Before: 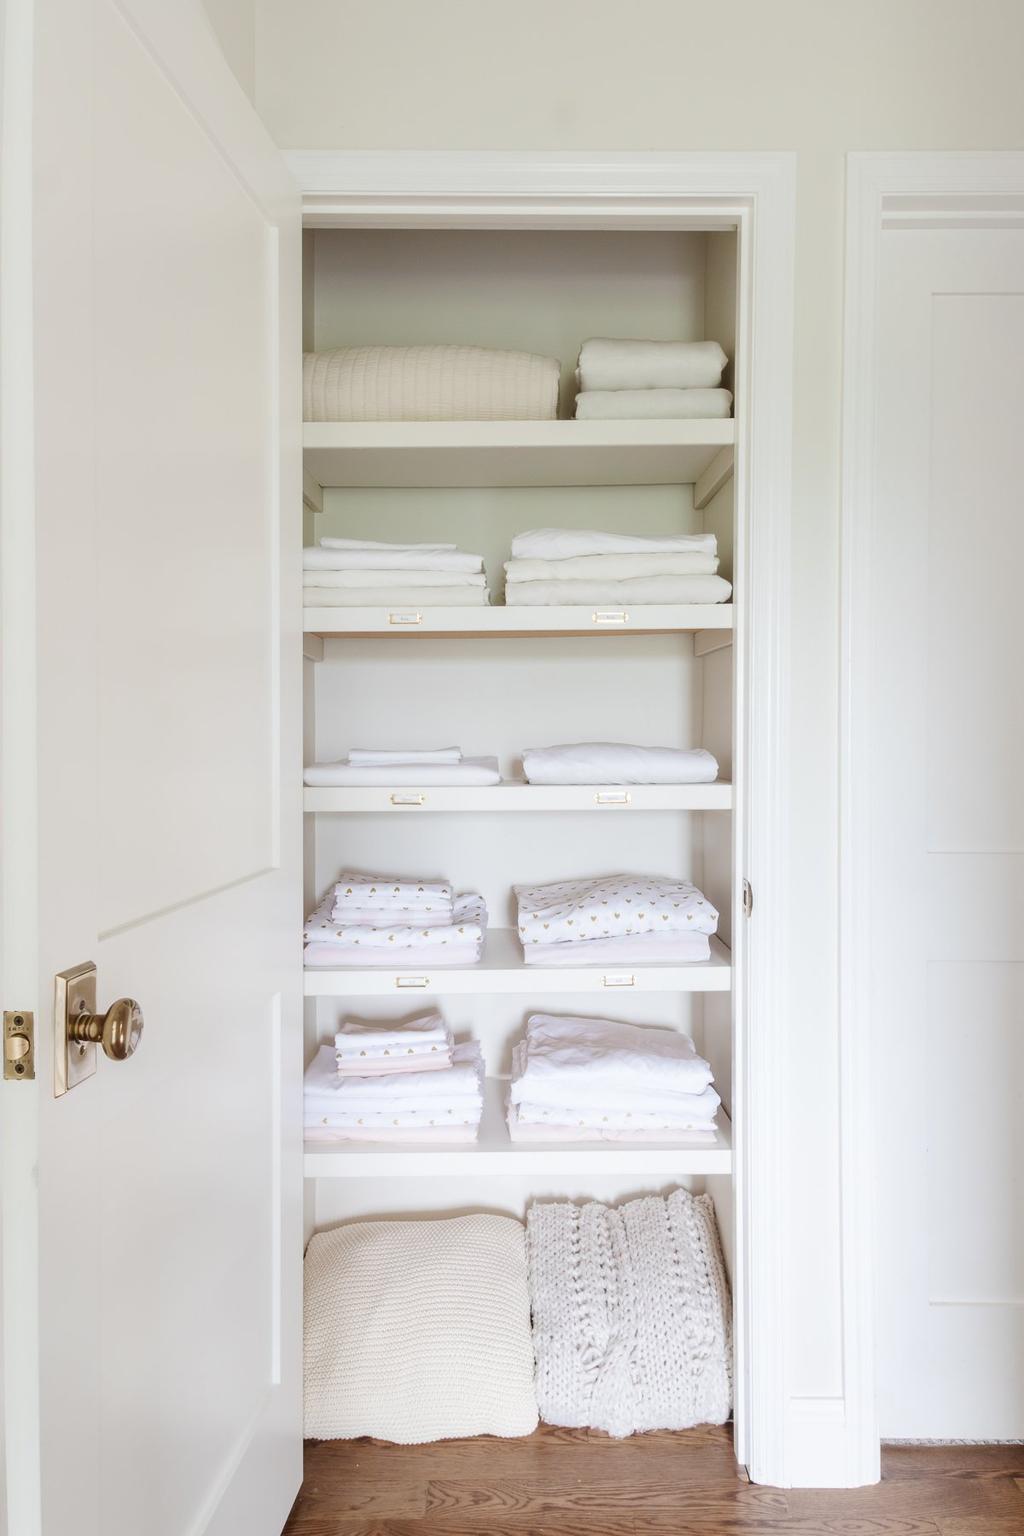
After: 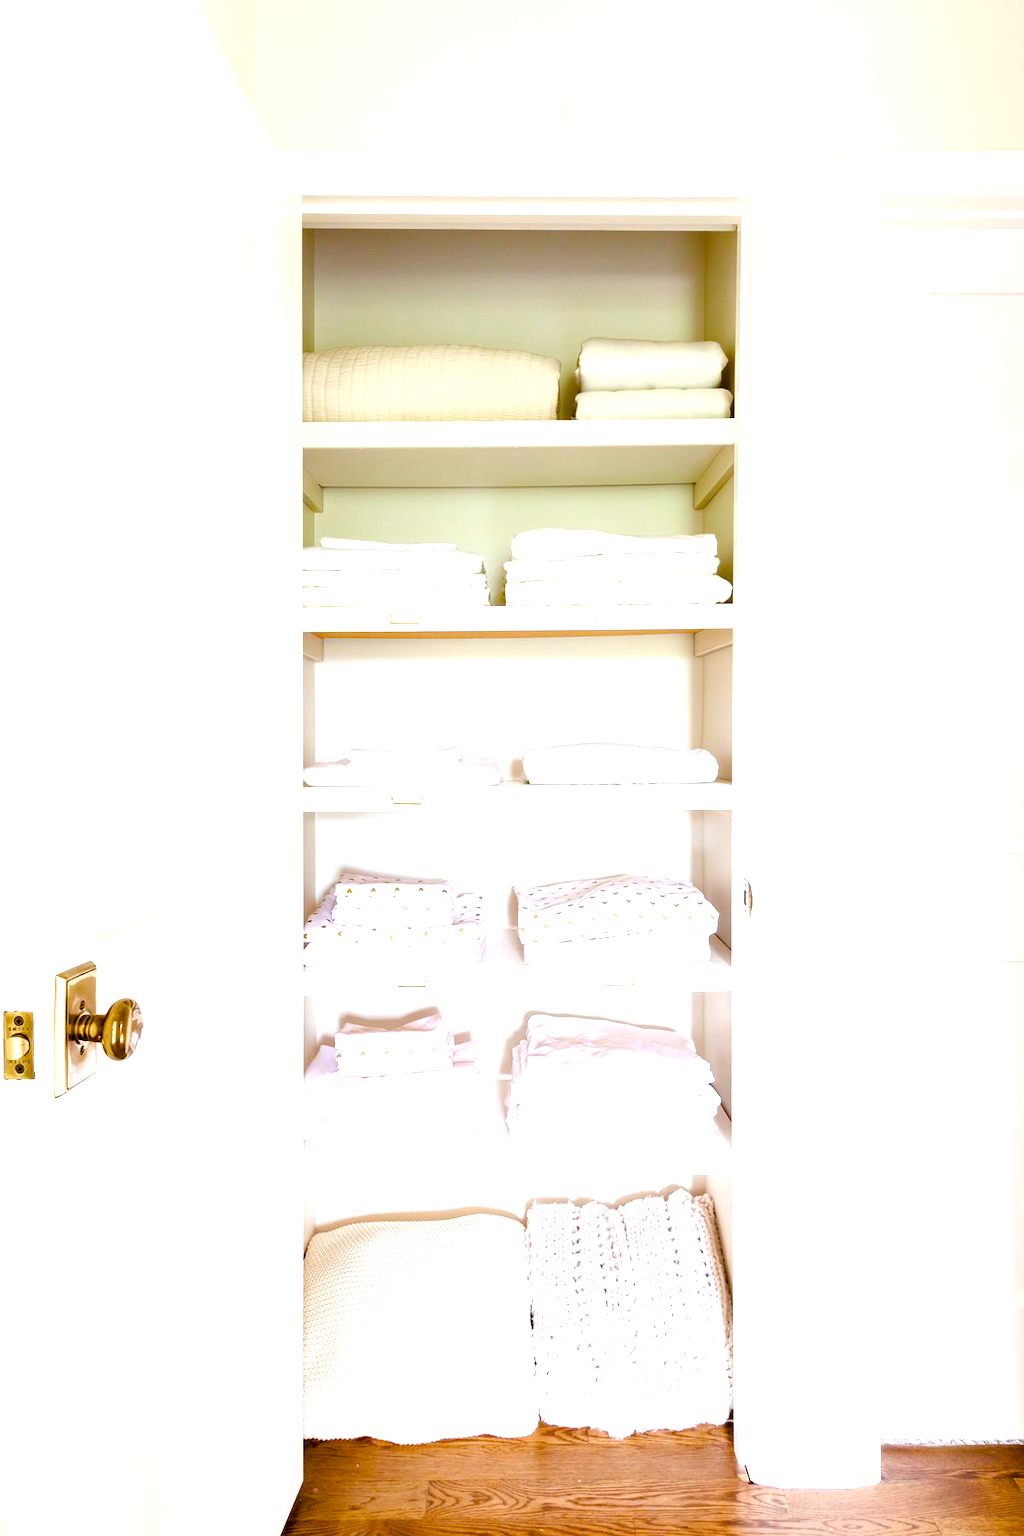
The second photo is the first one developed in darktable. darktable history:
color balance rgb: global offset › luminance -1.444%, linear chroma grading › global chroma 14.516%, perceptual saturation grading › global saturation 39.787%, perceptual saturation grading › highlights -25.212%, perceptual saturation grading › mid-tones 35.333%, perceptual saturation grading › shadows 35.849%, perceptual brilliance grading › global brilliance 30.612%, global vibrance 20%
